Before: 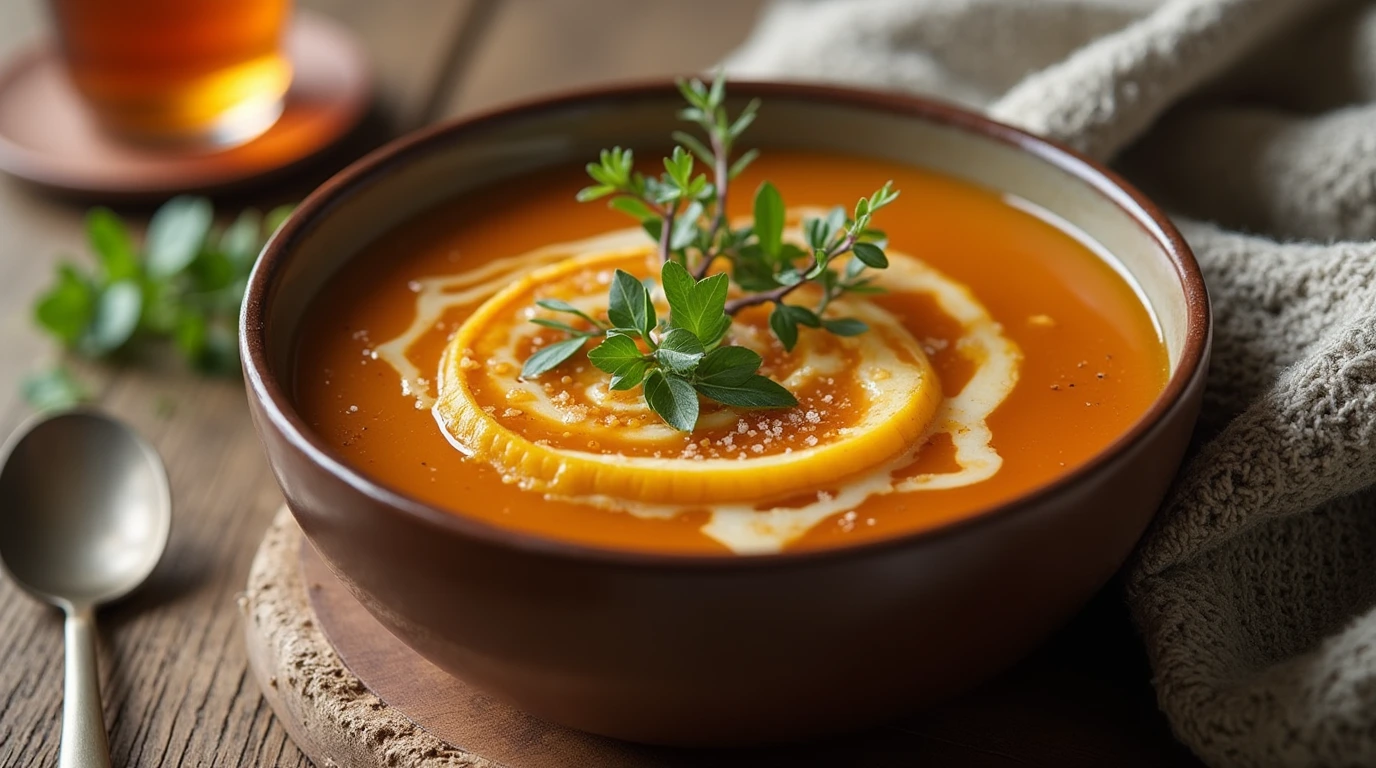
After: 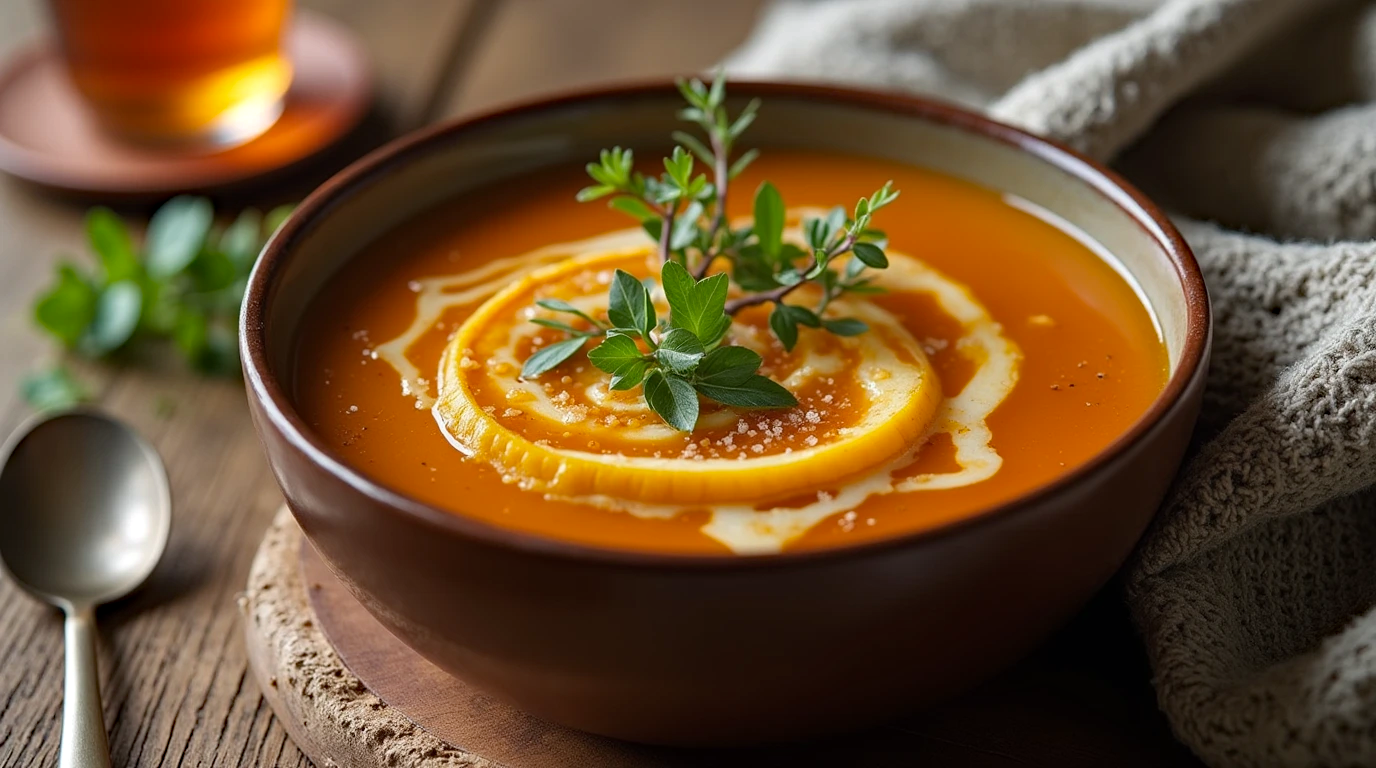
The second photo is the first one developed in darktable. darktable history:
haze removal: strength 0.292, distance 0.255, compatibility mode true, adaptive false
